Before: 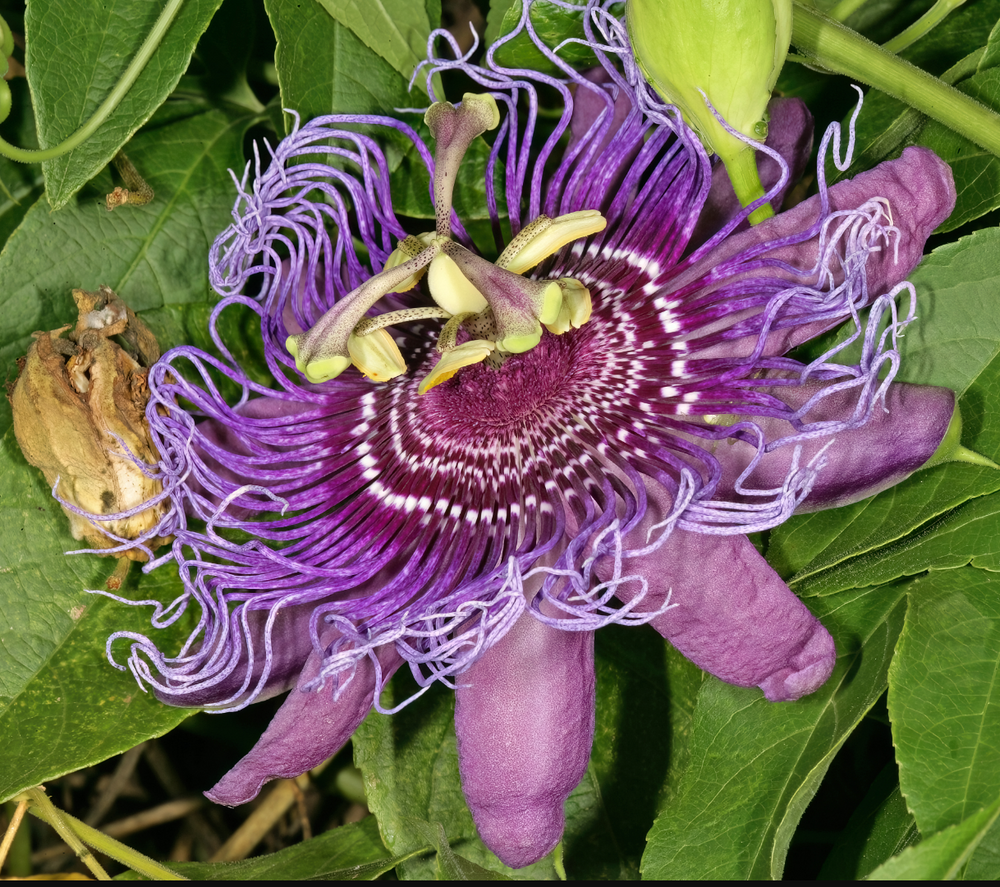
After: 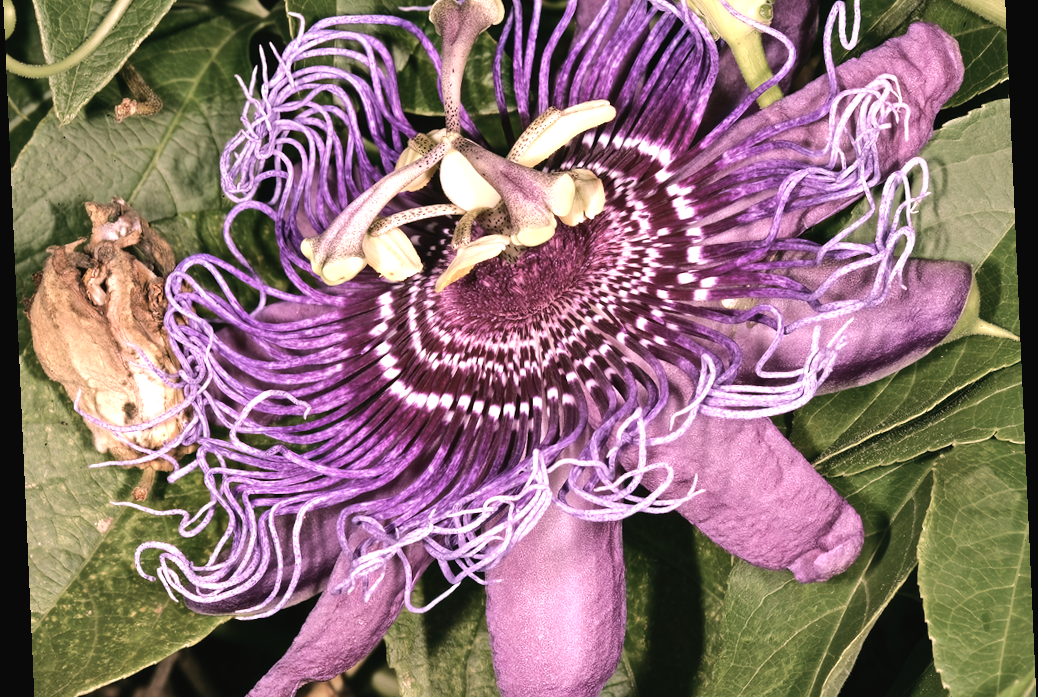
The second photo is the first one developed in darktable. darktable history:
crop: top 13.819%, bottom 11.169%
white balance: red 1.188, blue 1.11
color balance rgb: shadows lift › chroma 2%, shadows lift › hue 135.47°, highlights gain › chroma 2%, highlights gain › hue 291.01°, global offset › luminance 0.5%, perceptual saturation grading › global saturation -10.8%, perceptual saturation grading › highlights -26.83%, perceptual saturation grading › shadows 21.25%, perceptual brilliance grading › highlights 17.77%, perceptual brilliance grading › mid-tones 31.71%, perceptual brilliance grading › shadows -31.01%, global vibrance 24.91%
color correction: highlights a* 5.59, highlights b* 5.24, saturation 0.68
rotate and perspective: rotation -2.56°, automatic cropping off
